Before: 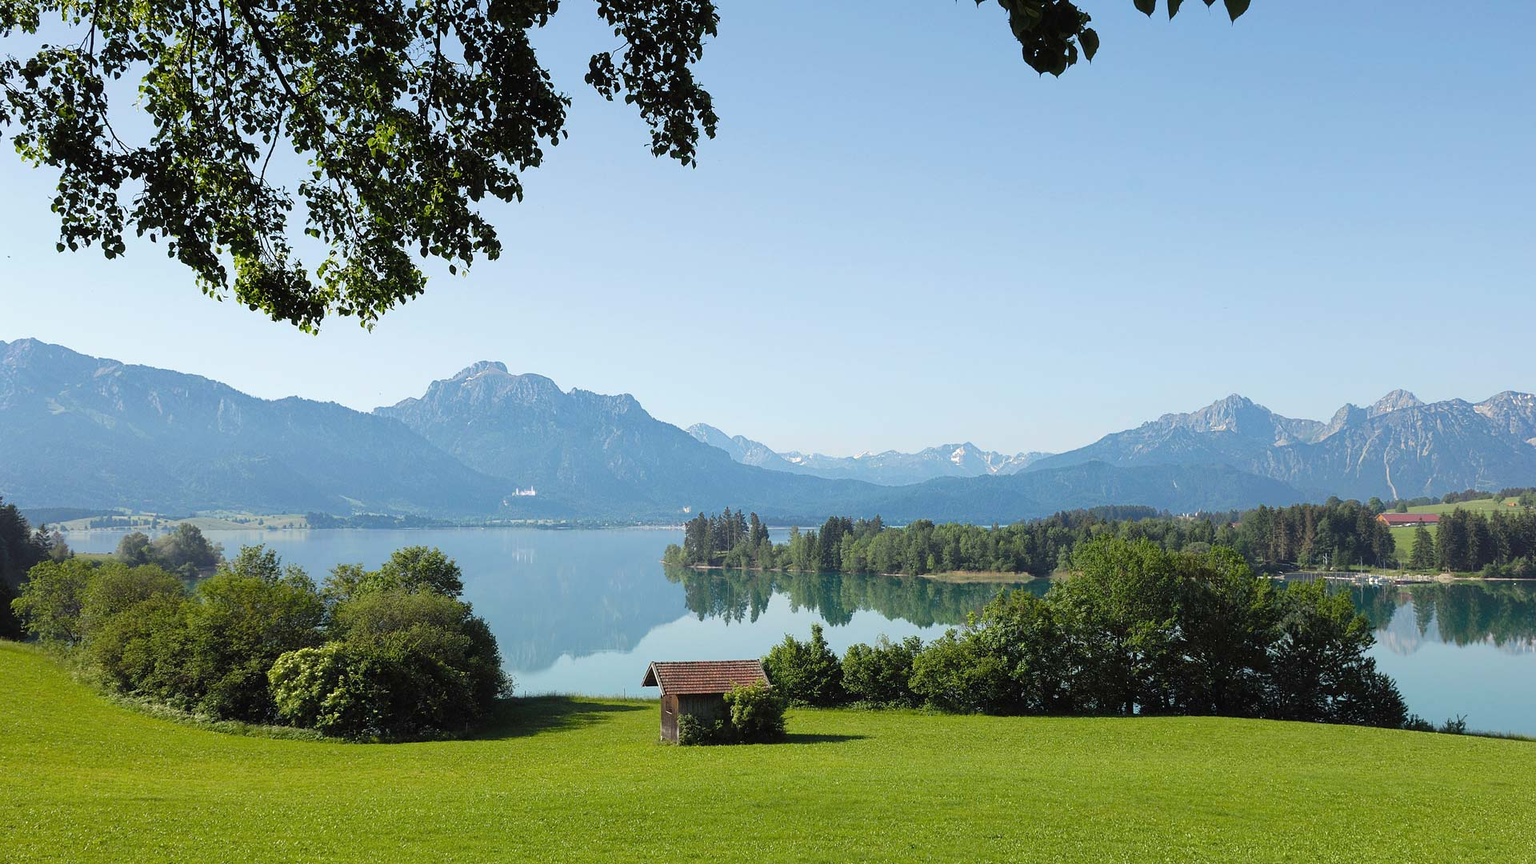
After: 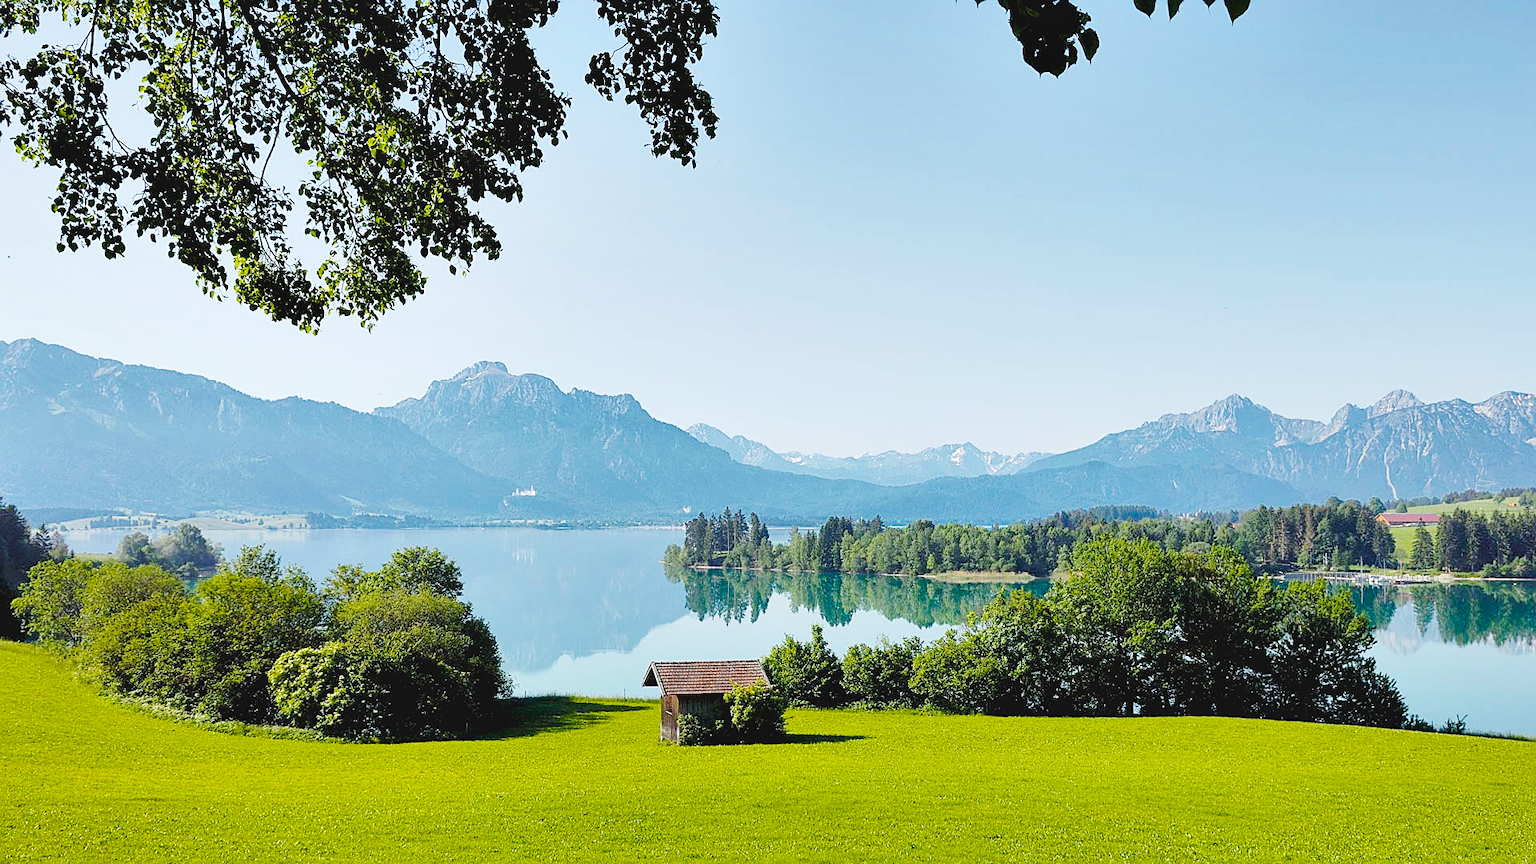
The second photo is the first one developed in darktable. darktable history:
shadows and highlights: shadows 43.71, white point adjustment -1.46, soften with gaussian
white balance: red 0.974, blue 1.044
sharpen: amount 0.478
base curve: curves: ch0 [(0, 0.007) (0.028, 0.063) (0.121, 0.311) (0.46, 0.743) (0.859, 0.957) (1, 1)], preserve colors none
color balance rgb: linear chroma grading › global chroma 15%, perceptual saturation grading › global saturation 30%
exposure: black level correction 0.01, exposure 0.011 EV, compensate highlight preservation false
contrast brightness saturation: saturation -0.17
